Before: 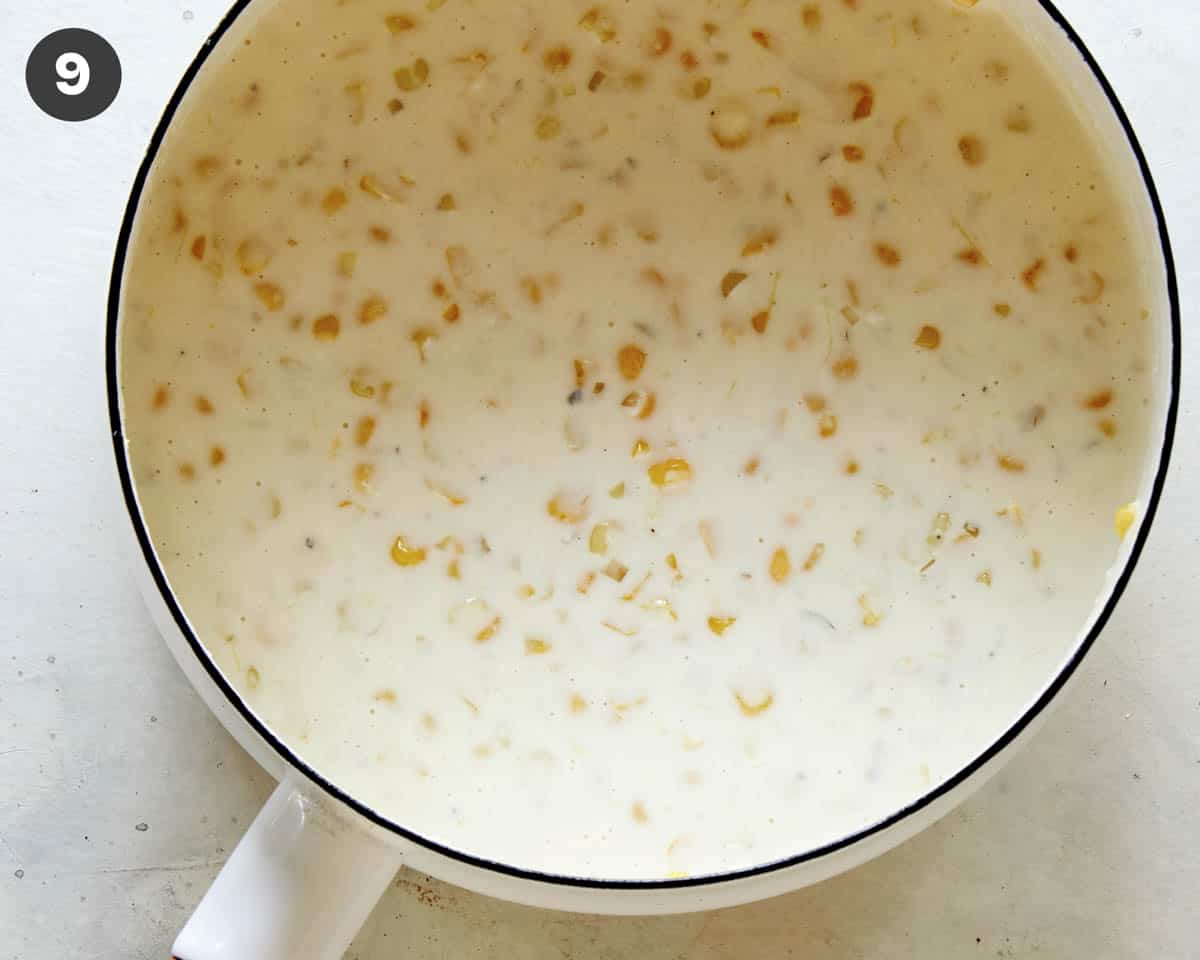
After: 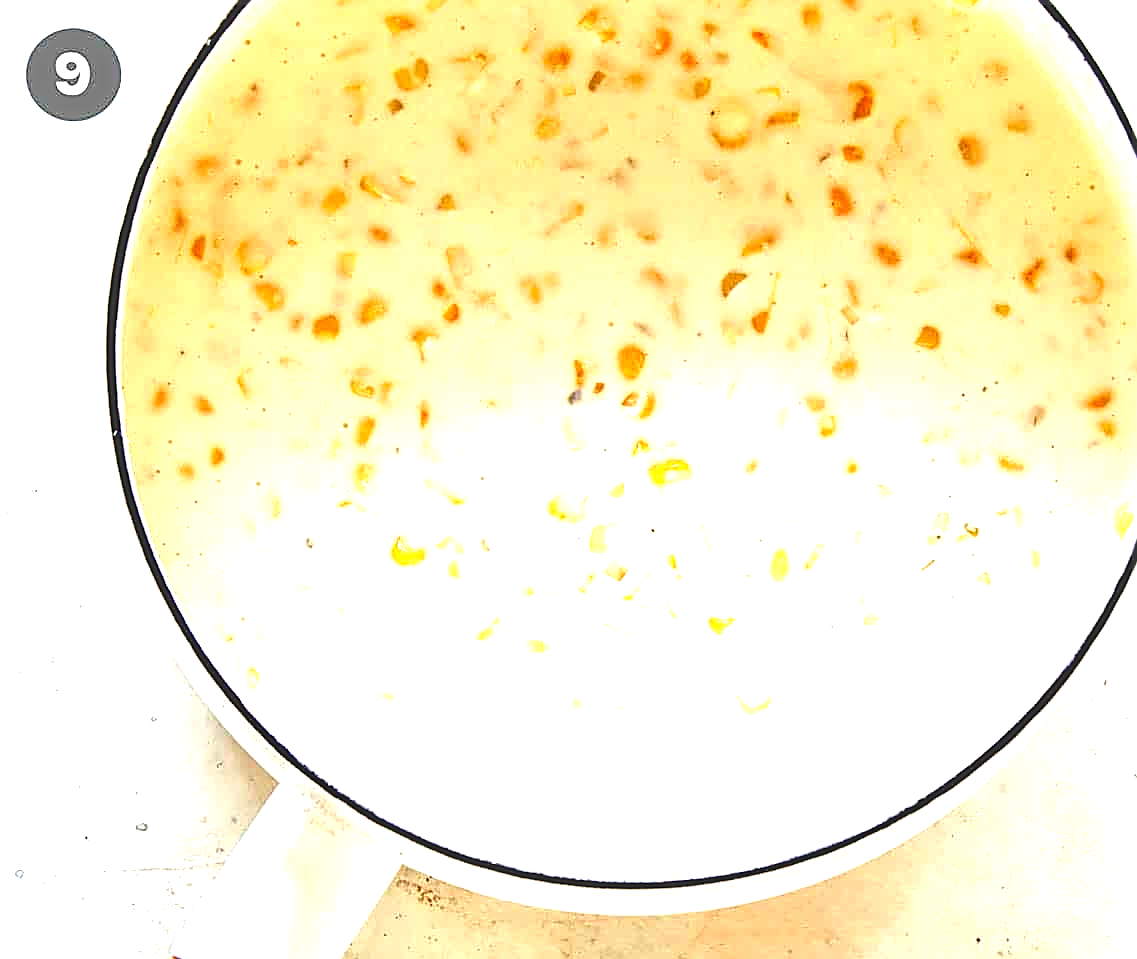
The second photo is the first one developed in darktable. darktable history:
exposure: exposure 1.497 EV, compensate highlight preservation false
crop and rotate: left 0%, right 5.205%
local contrast: on, module defaults
sharpen: amount 0.744
